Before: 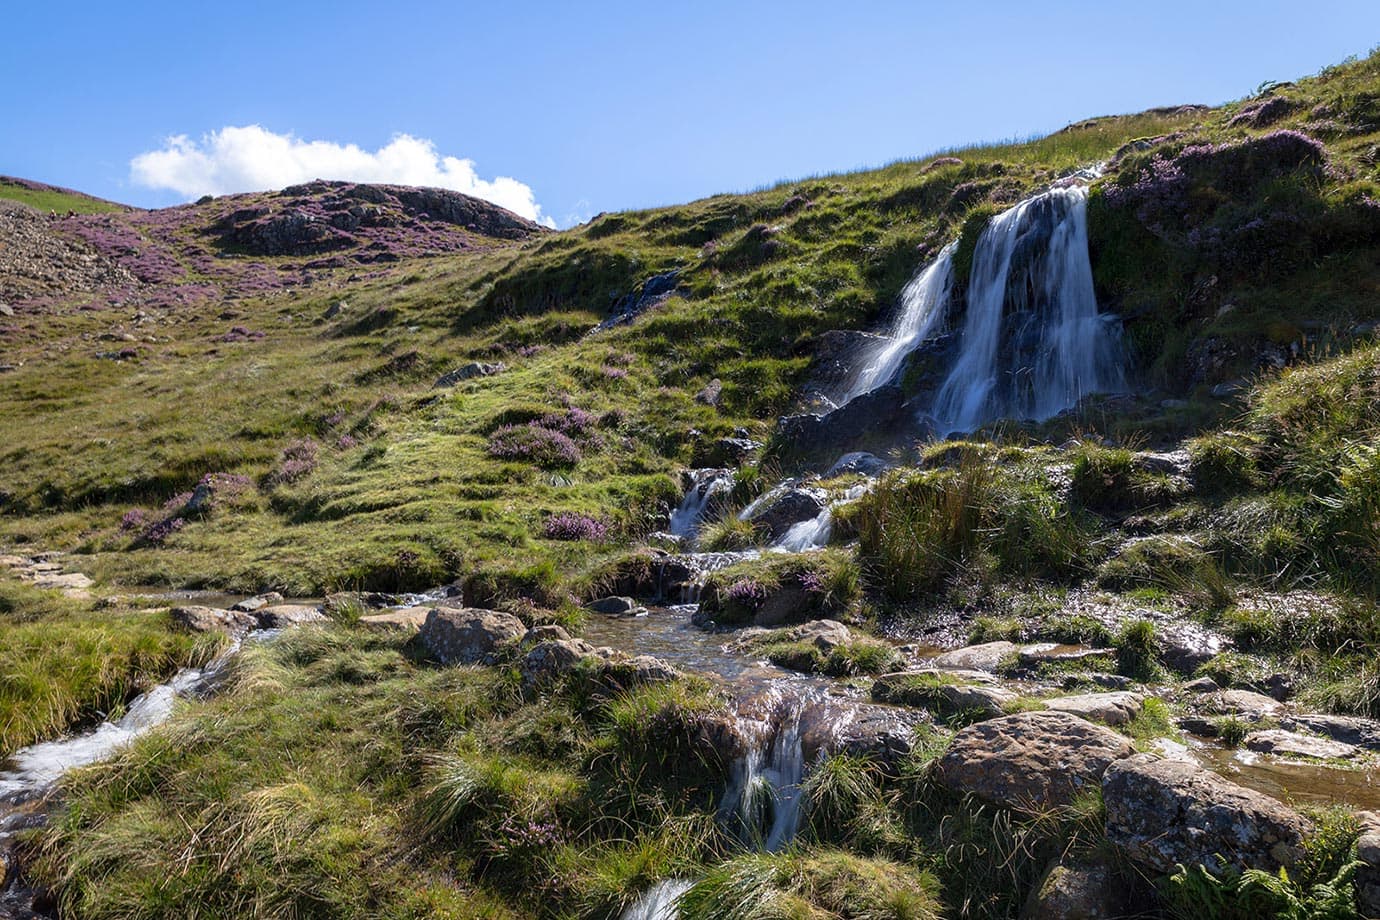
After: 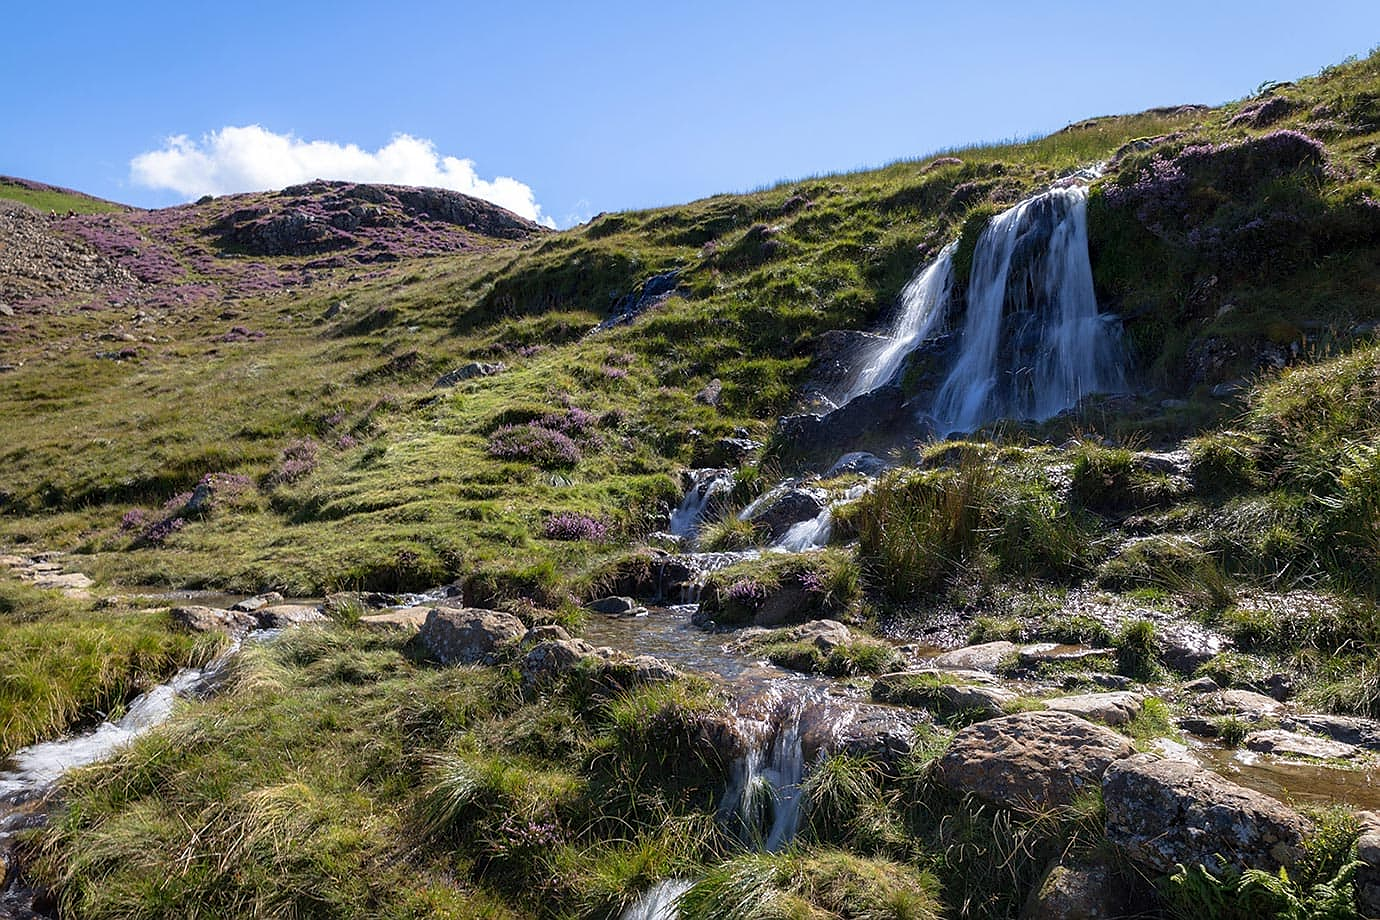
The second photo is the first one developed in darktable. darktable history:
sharpen: radius 1.016
